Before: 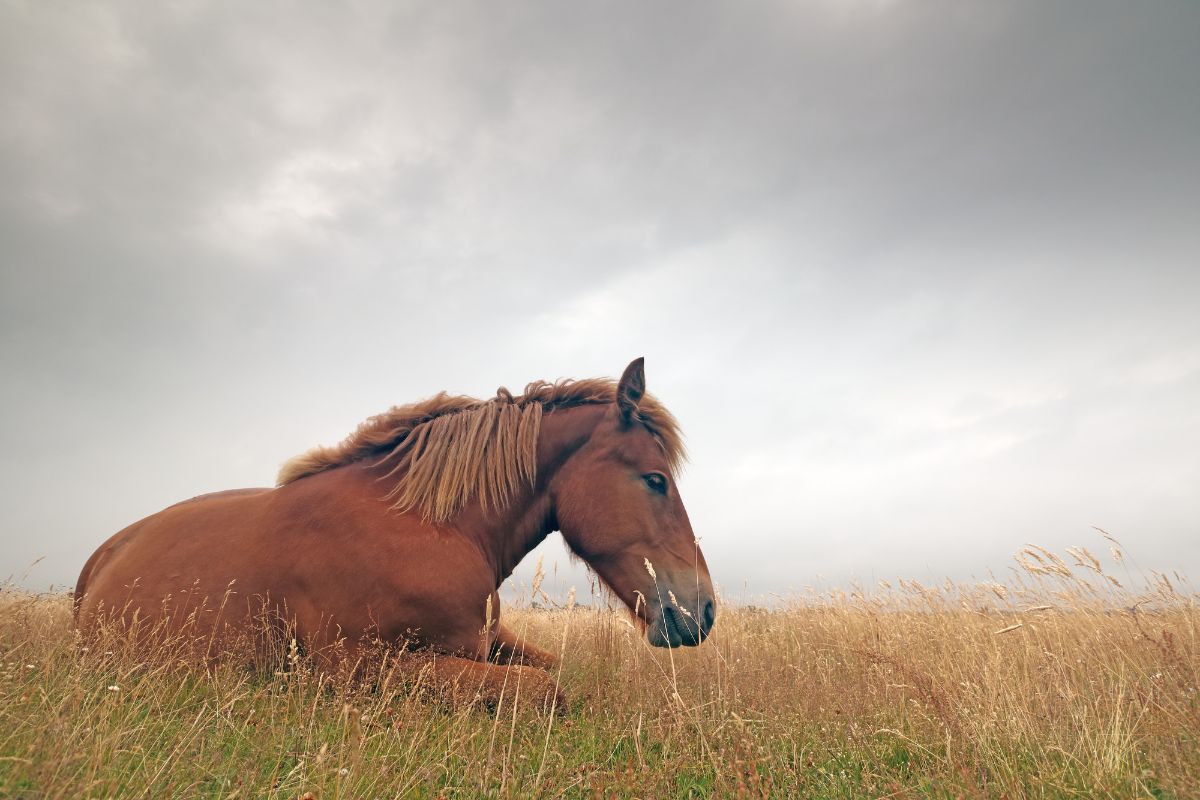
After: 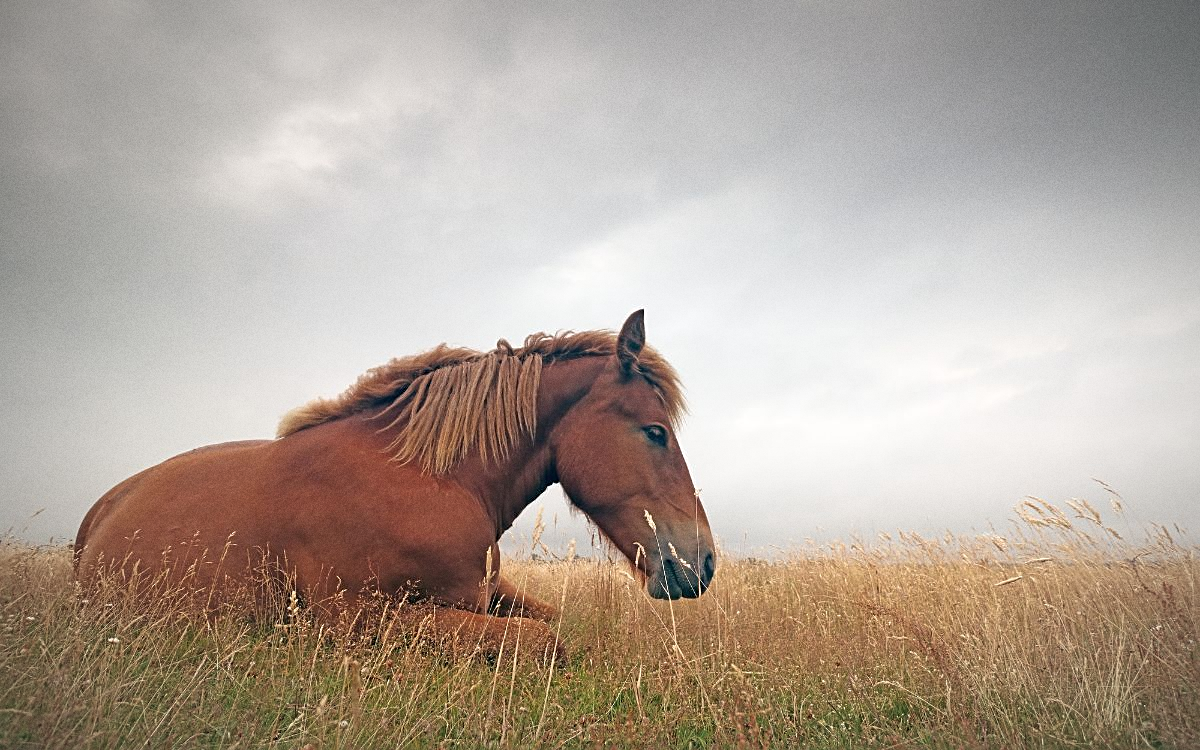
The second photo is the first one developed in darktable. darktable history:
vignetting: fall-off radius 70%, automatic ratio true
grain: coarseness 0.09 ISO
crop and rotate: top 6.25%
sharpen: on, module defaults
